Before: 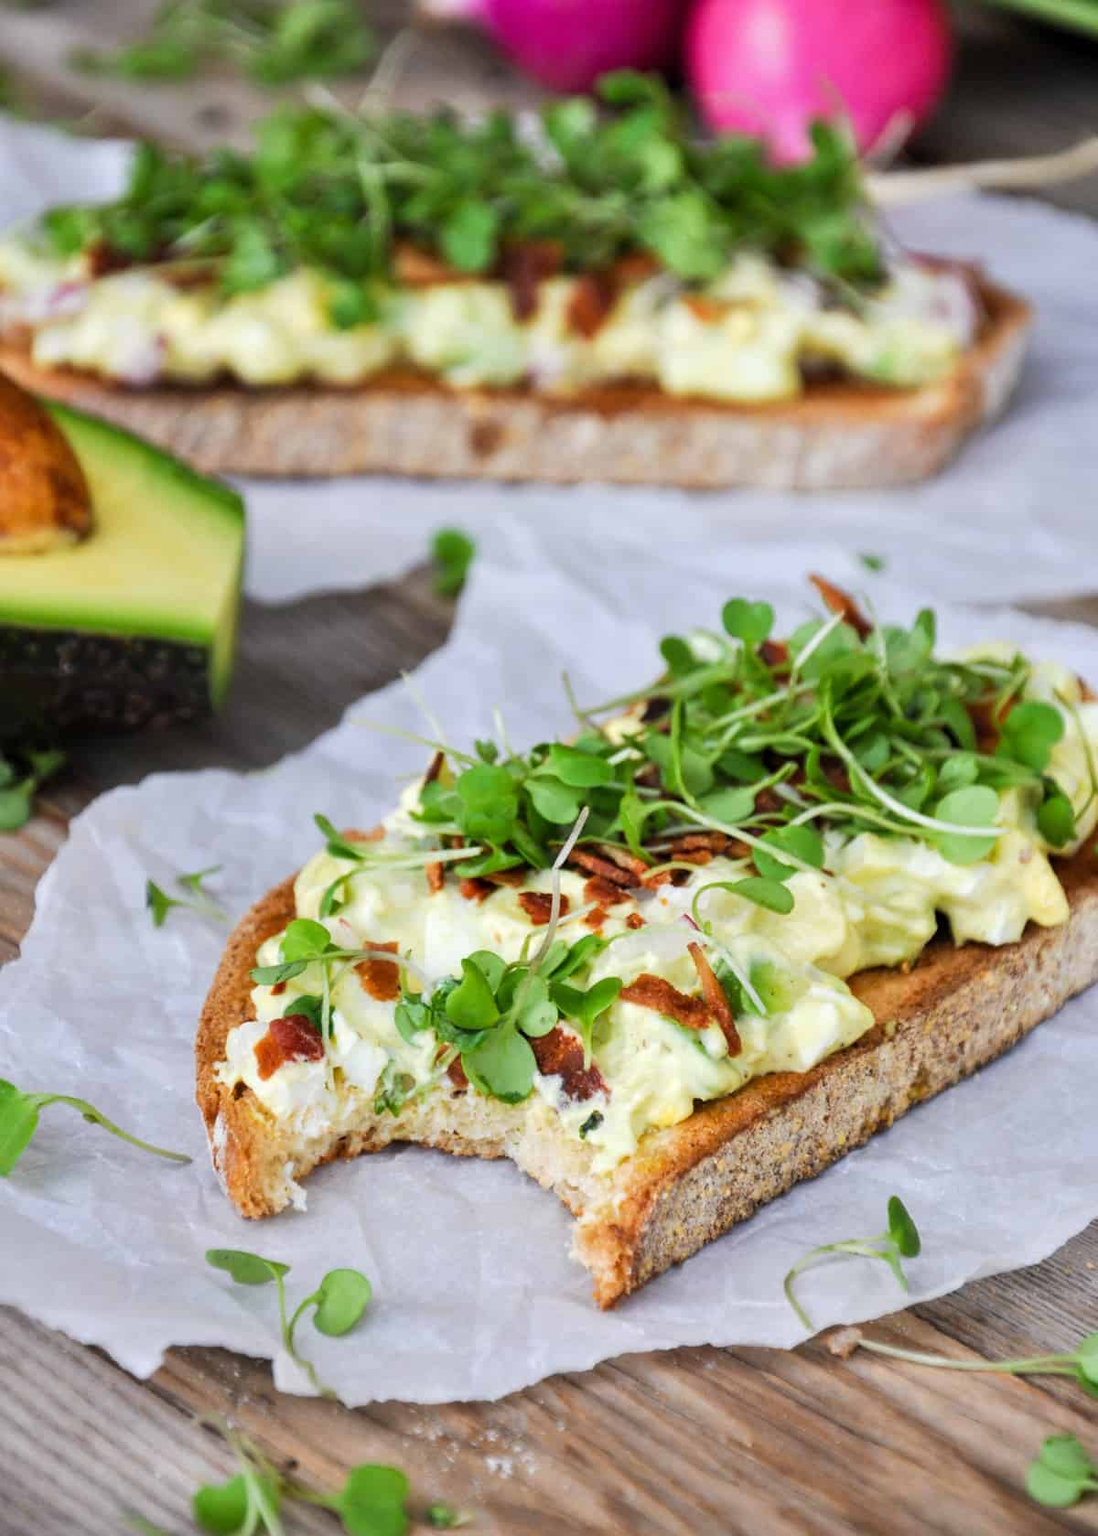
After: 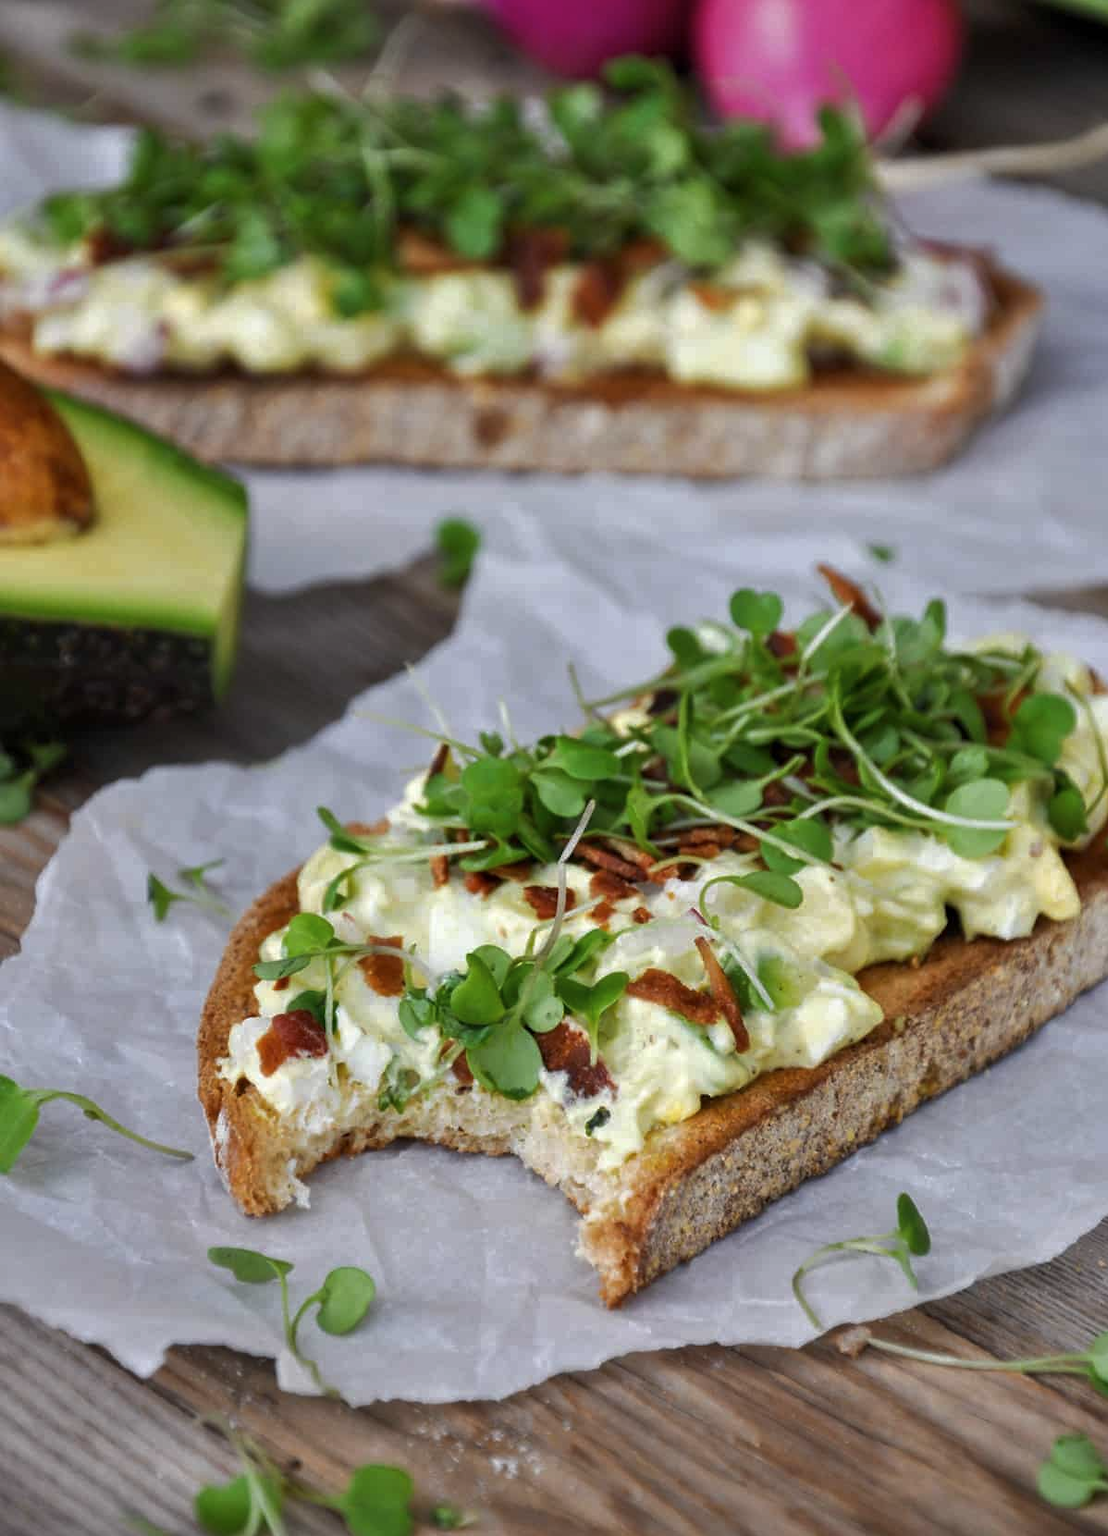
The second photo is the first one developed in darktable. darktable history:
tone curve: curves: ch0 [(0, 0) (0.797, 0.684) (1, 1)], color space Lab, linked channels, preserve colors none
crop: top 1.049%, right 0.001%
